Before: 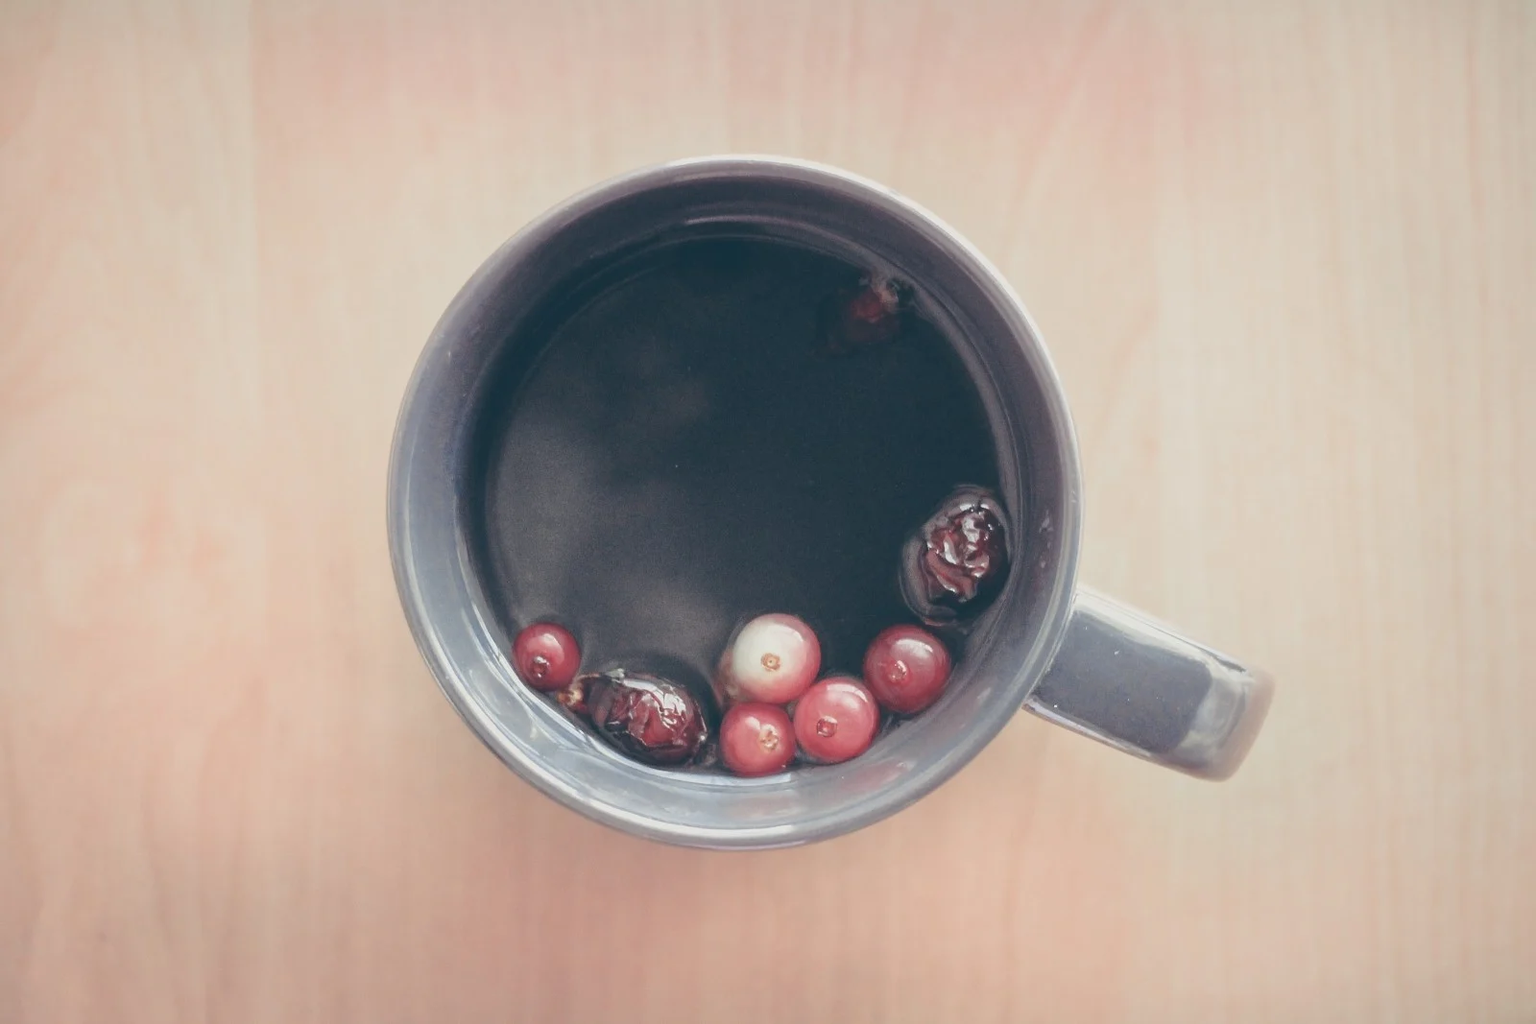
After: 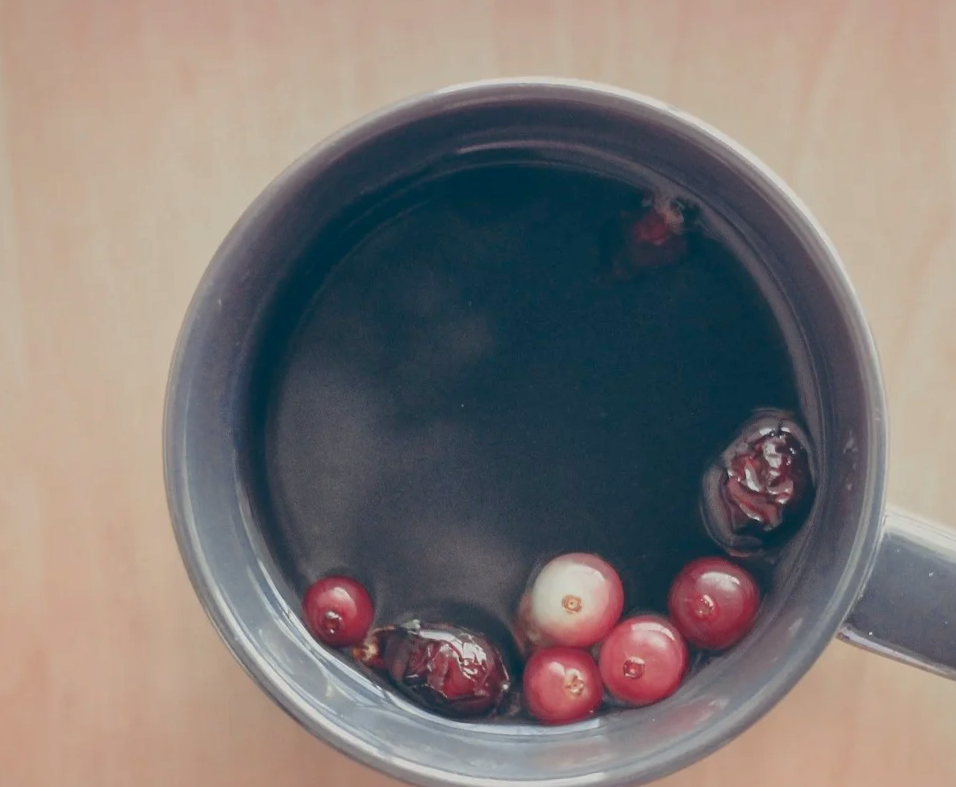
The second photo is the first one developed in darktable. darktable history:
shadows and highlights: on, module defaults
contrast brightness saturation: contrast 0.07, brightness -0.14, saturation 0.11
crop: left 16.202%, top 11.208%, right 26.045%, bottom 20.557%
rotate and perspective: rotation -3.18°, automatic cropping off
